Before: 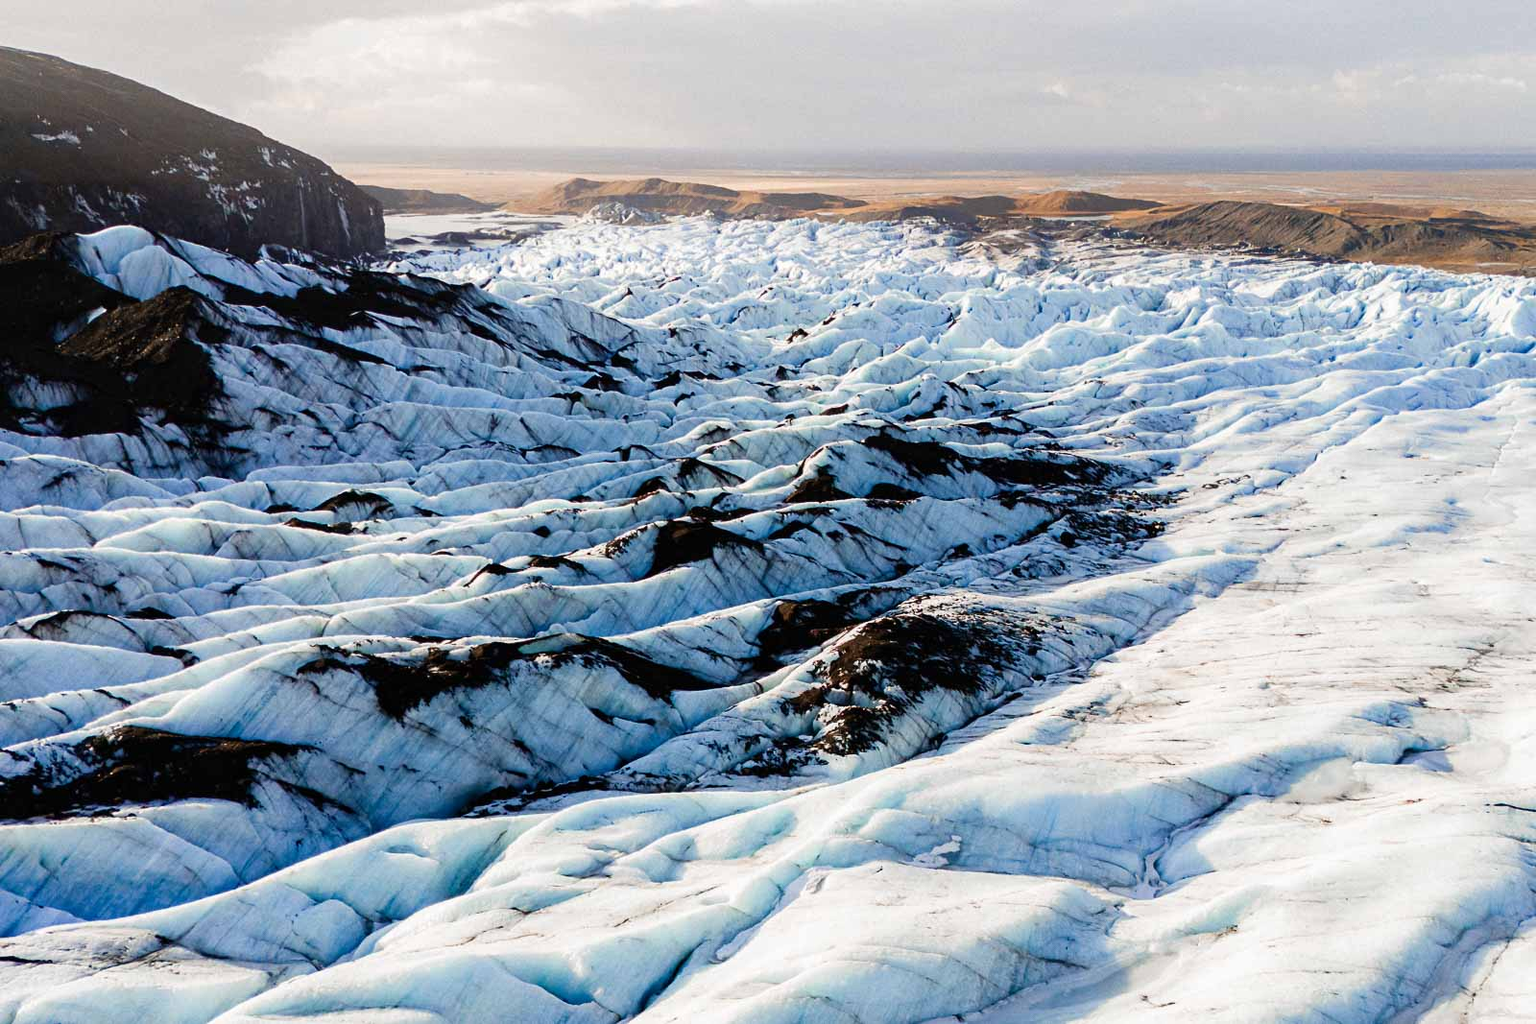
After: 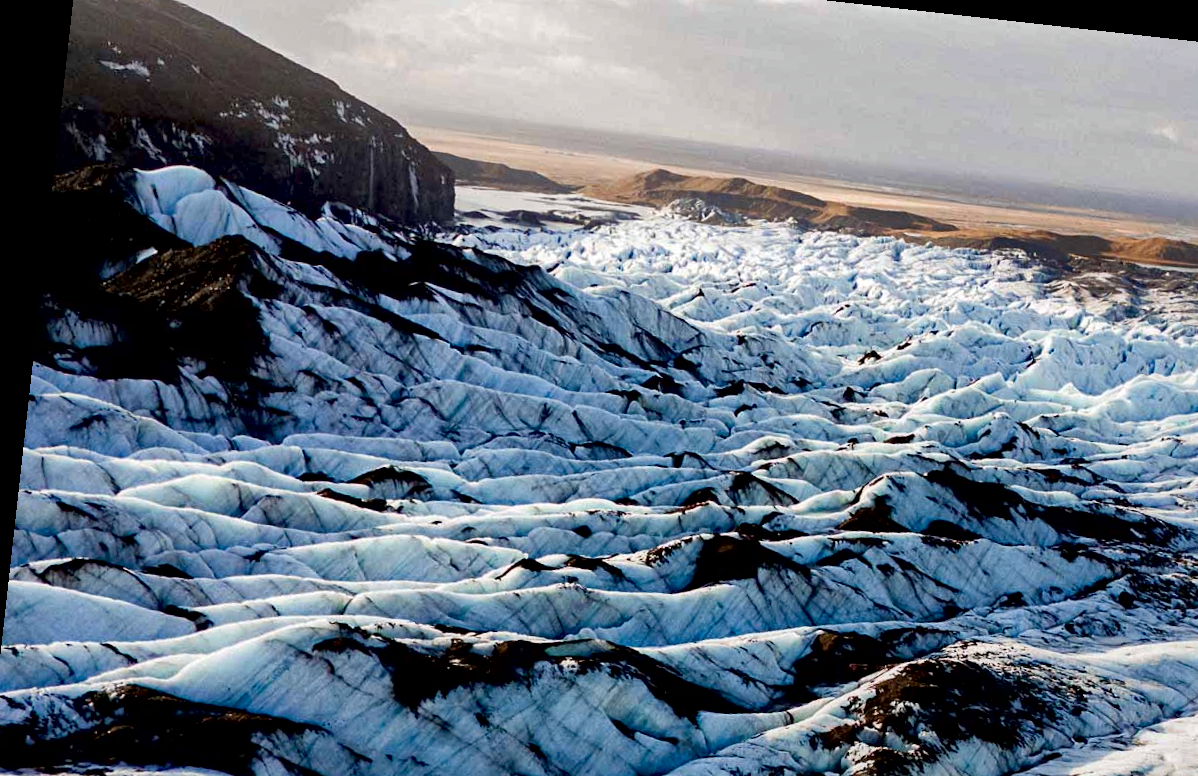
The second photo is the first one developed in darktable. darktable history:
crop and rotate: angle -6.35°, left 2.057%, top 6.615%, right 27.774%, bottom 30.618%
haze removal: compatibility mode true, adaptive false
exposure: black level correction 0.006, exposure -0.225 EV, compensate highlight preservation false
local contrast: mode bilateral grid, contrast 24, coarseness 60, detail 150%, midtone range 0.2
